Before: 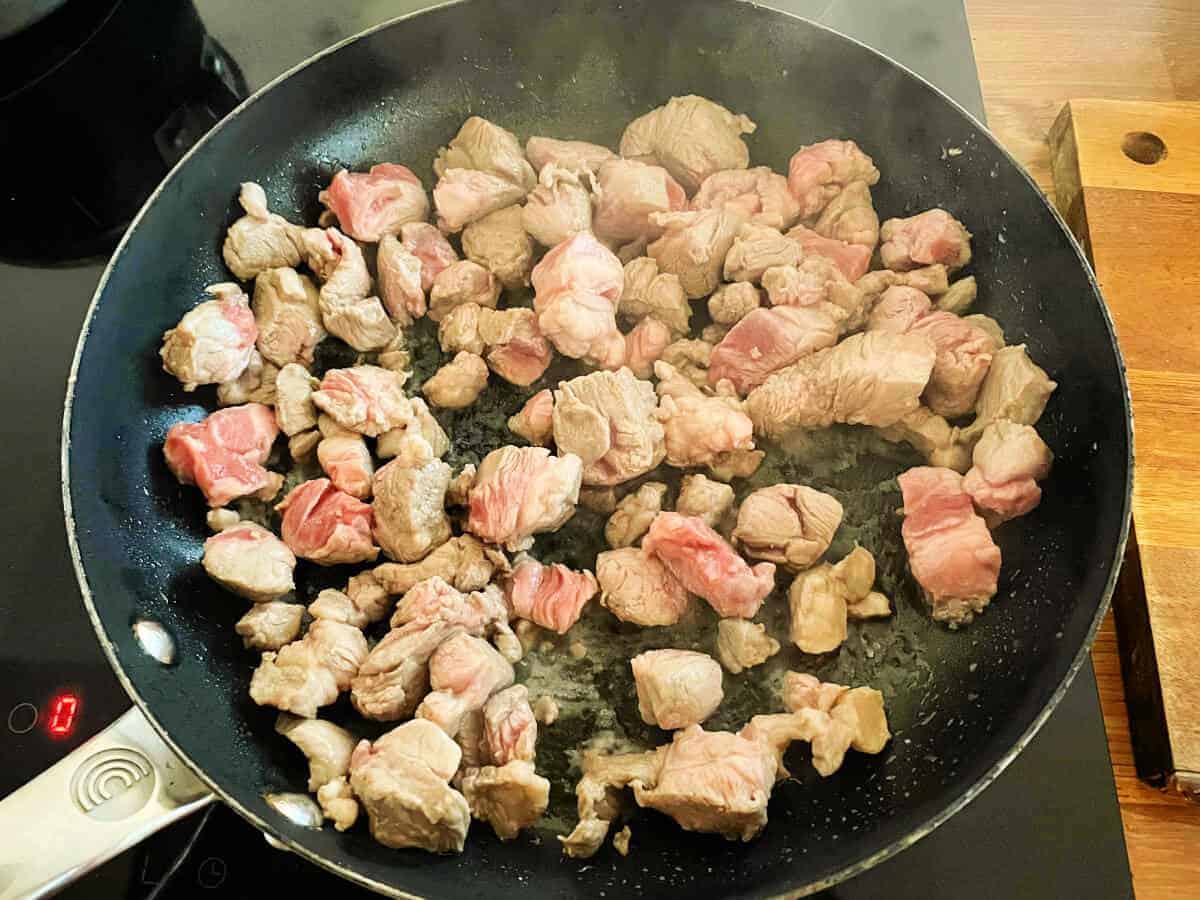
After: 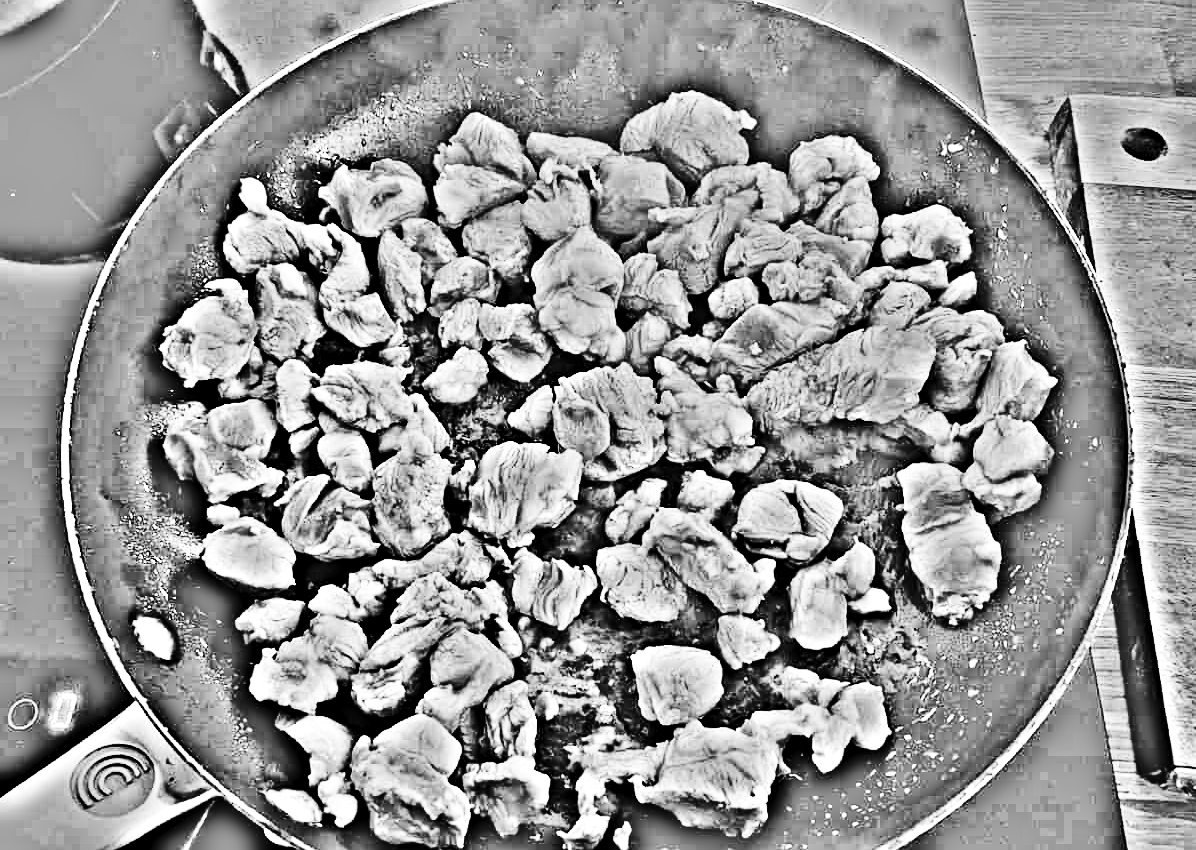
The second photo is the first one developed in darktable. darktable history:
base curve: curves: ch0 [(0, 0) (0.036, 0.025) (0.121, 0.166) (0.206, 0.329) (0.605, 0.79) (1, 1)], preserve colors none
highpass: sharpness 49.79%, contrast boost 49.79%
tone equalizer: on, module defaults
contrast brightness saturation: contrast 0.26, brightness 0.02, saturation 0.87
crop: top 0.448%, right 0.264%, bottom 5.045%
monochrome: a -3.63, b -0.465
